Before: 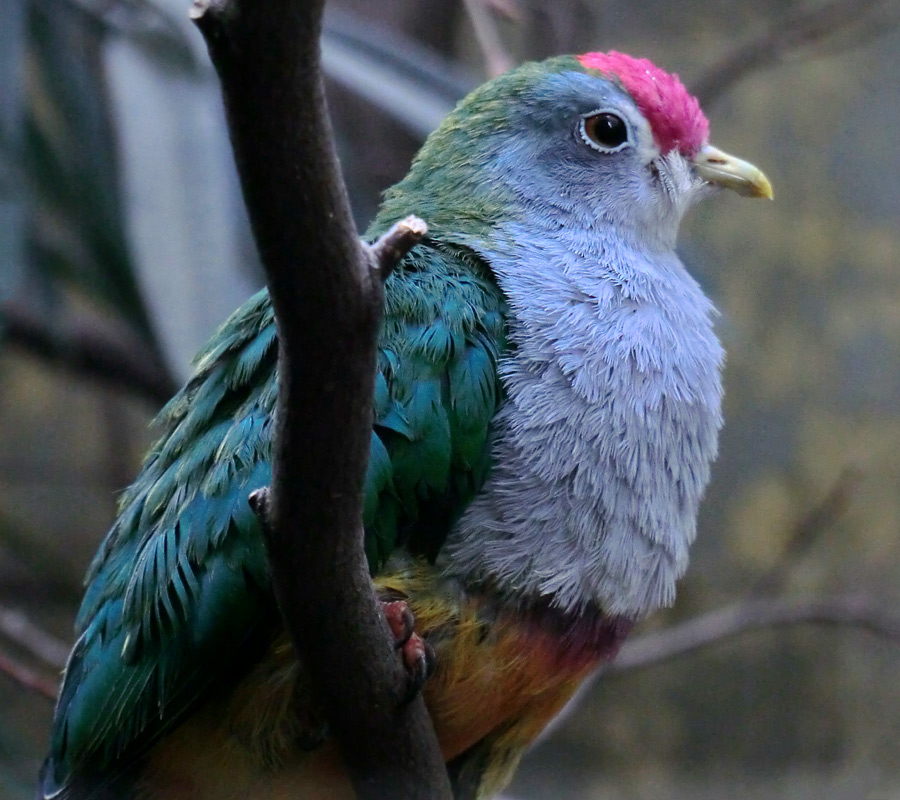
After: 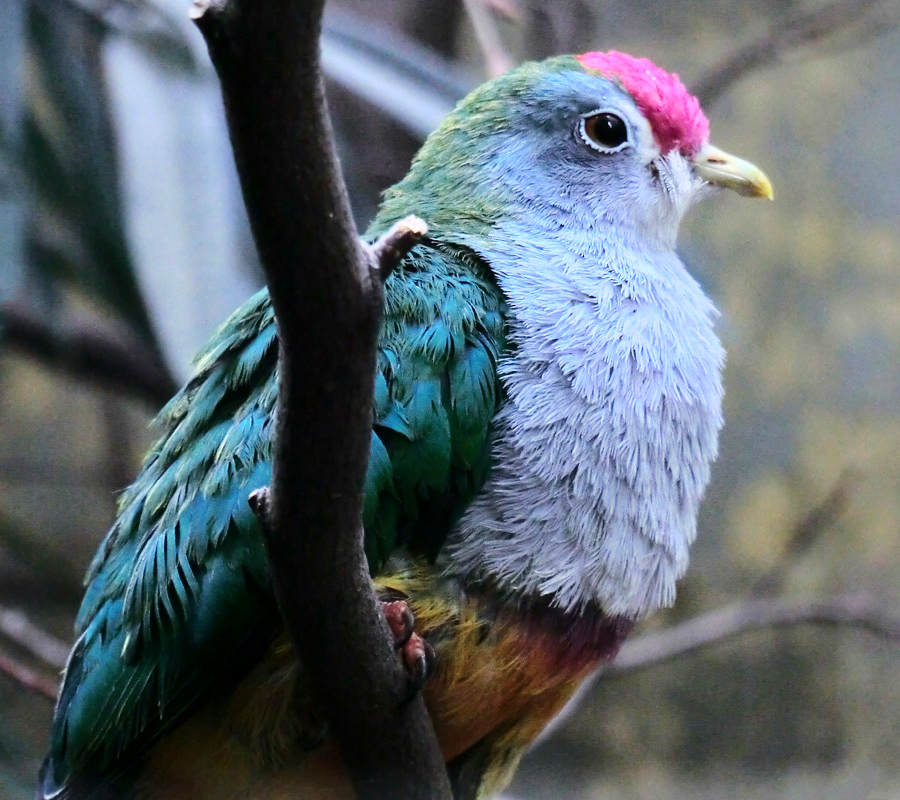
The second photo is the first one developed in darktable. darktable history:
base curve: curves: ch0 [(0, 0) (0.028, 0.03) (0.121, 0.232) (0.46, 0.748) (0.859, 0.968) (1, 1)]
